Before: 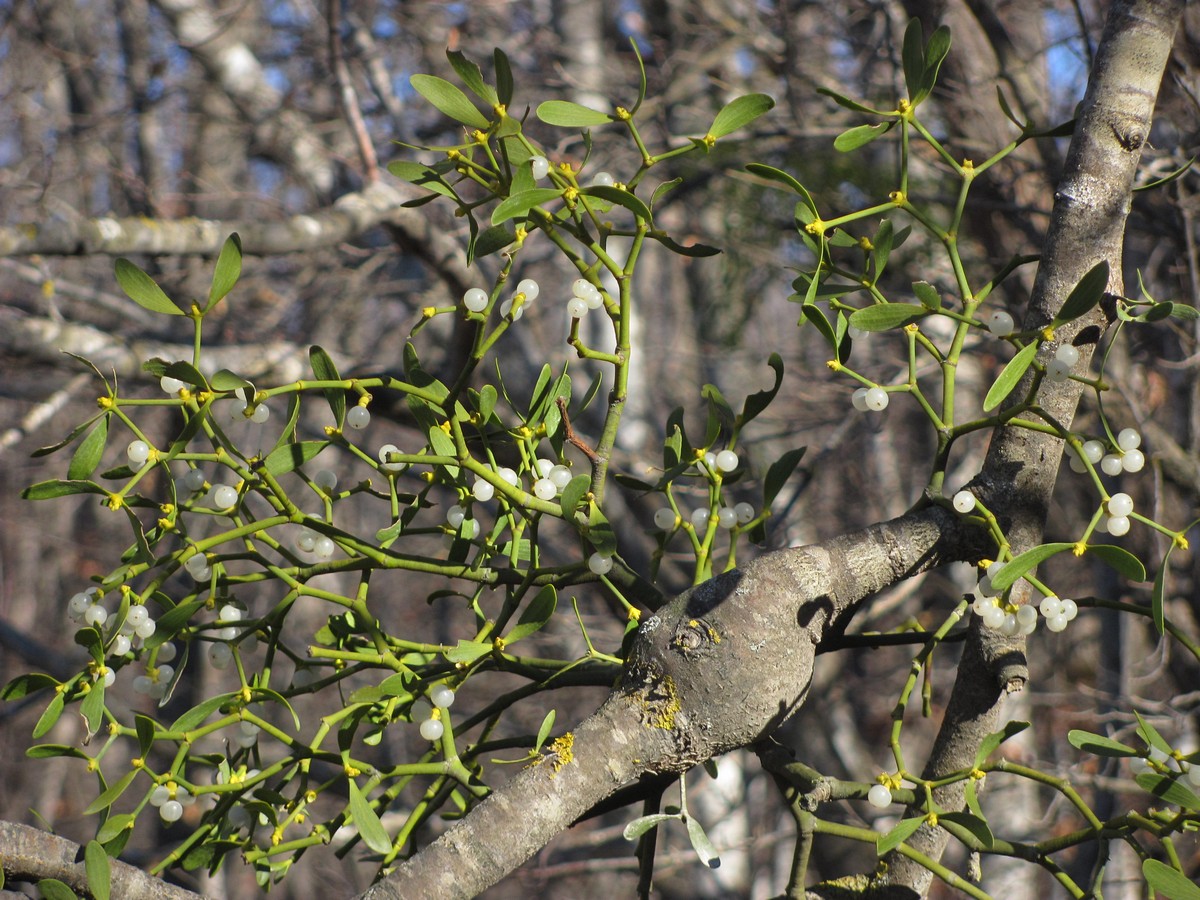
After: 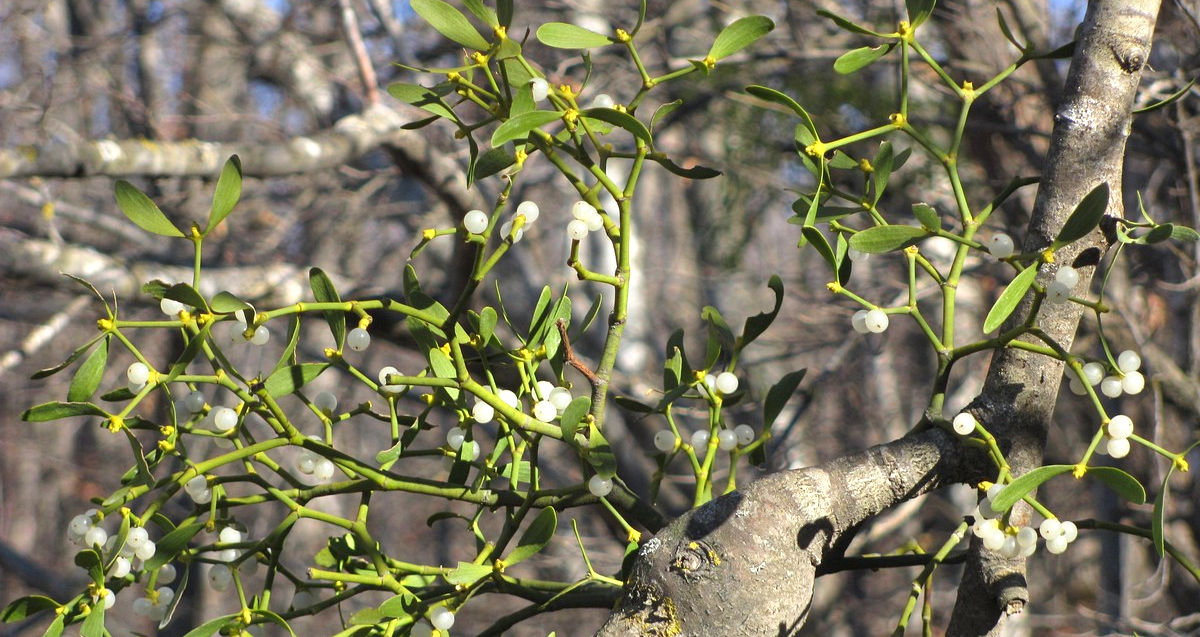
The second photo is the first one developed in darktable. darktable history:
exposure: black level correction 0.001, exposure 0.499 EV, compensate highlight preservation false
crop and rotate: top 8.752%, bottom 20.406%
